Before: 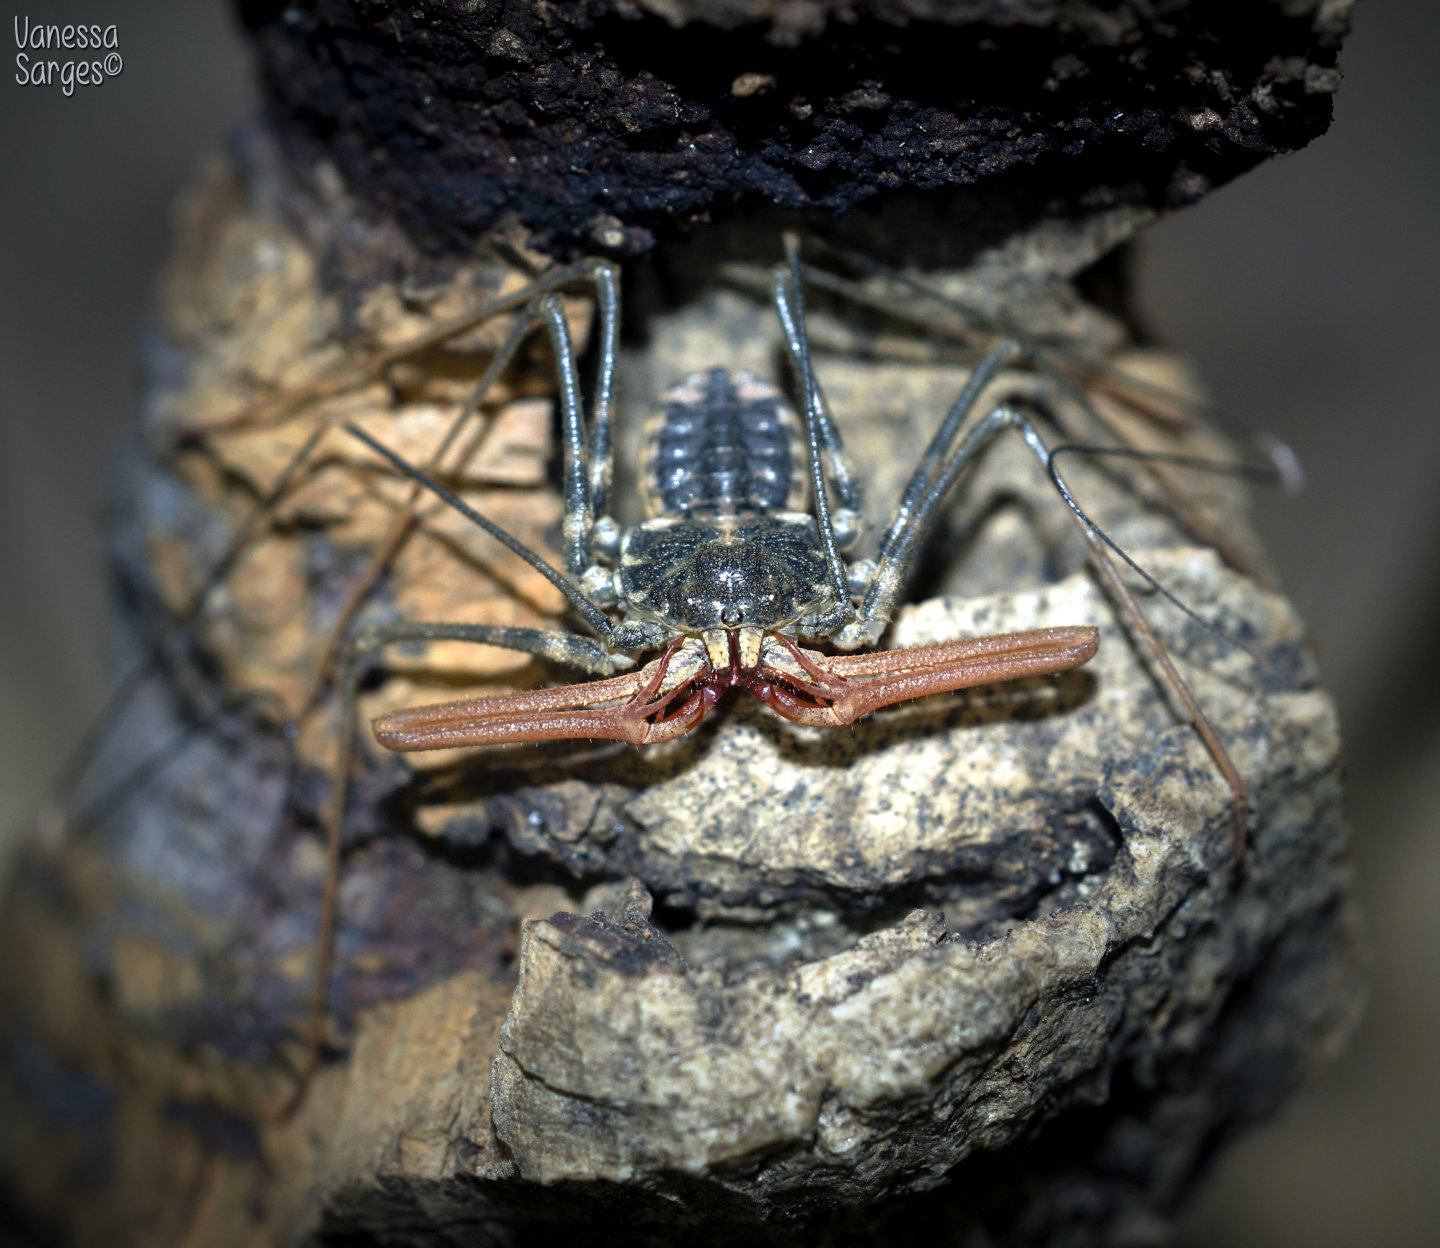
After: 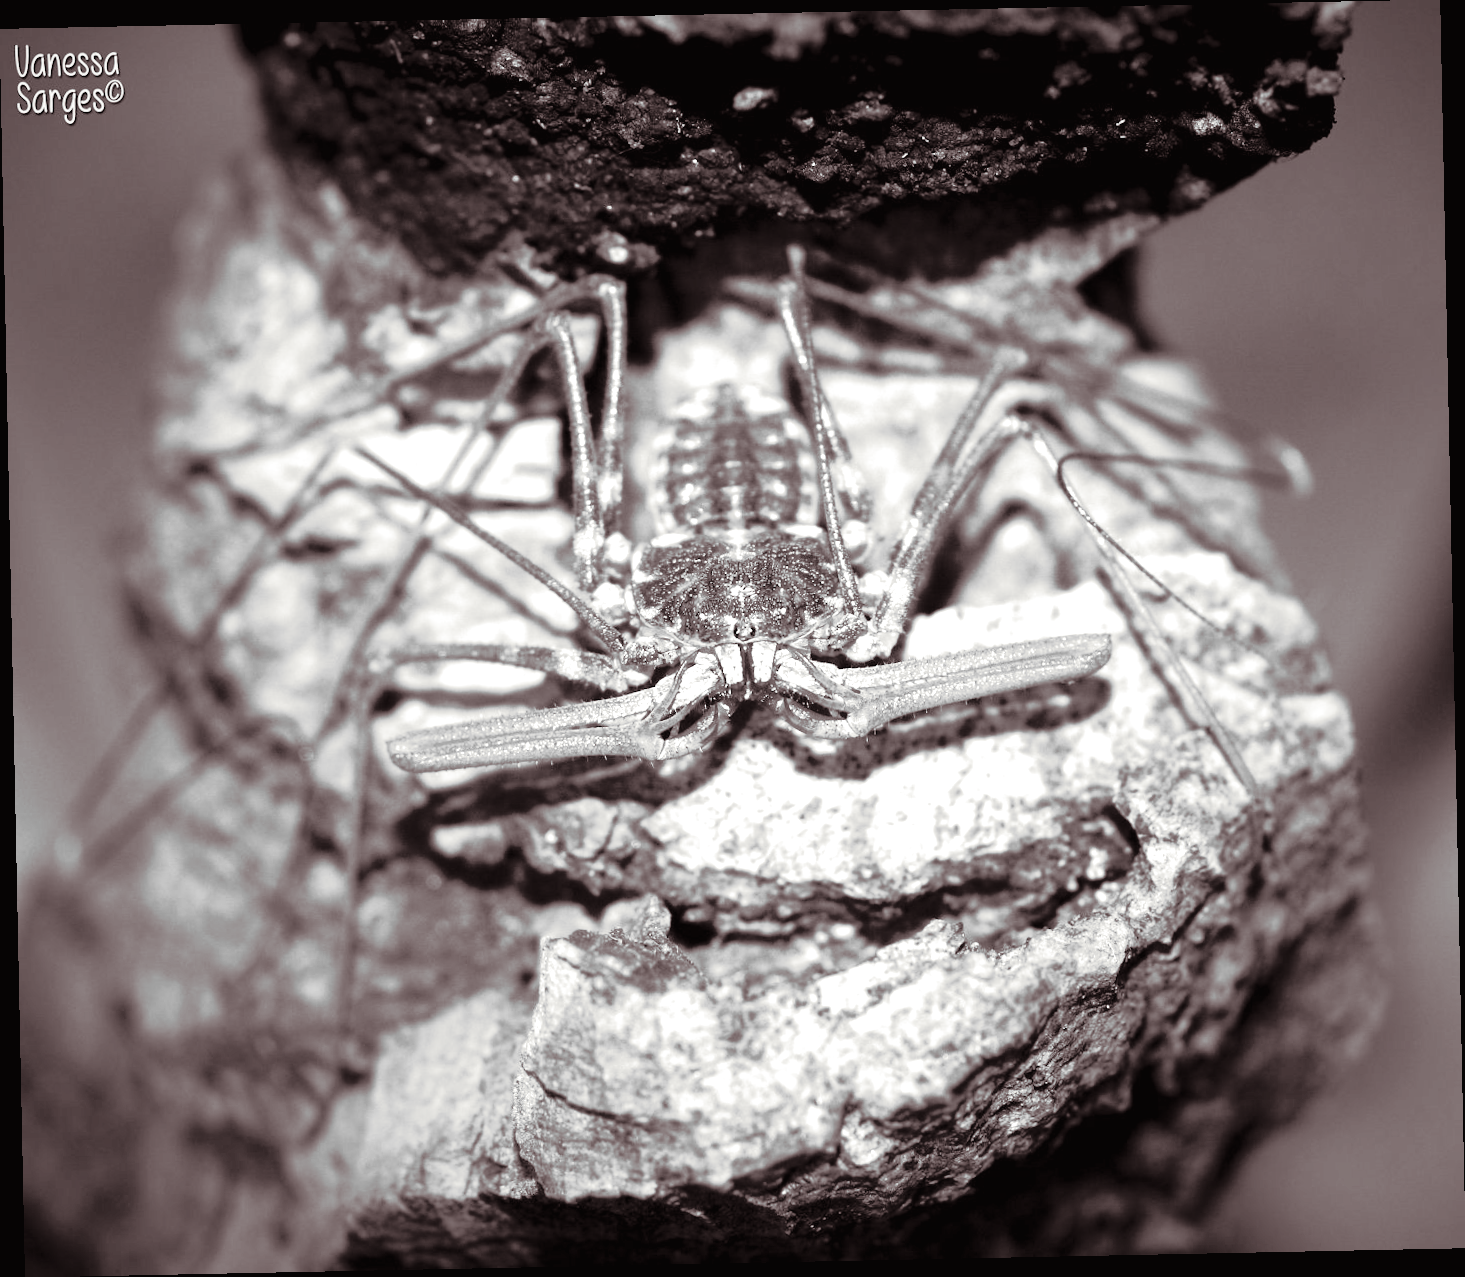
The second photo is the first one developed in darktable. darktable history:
color contrast: green-magenta contrast 1.1, blue-yellow contrast 1.1, unbound 0
monochrome: a -92.57, b 58.91
split-toning: shadows › saturation 0.24, highlights › hue 54°, highlights › saturation 0.24
exposure: black level correction 0, exposure 1.45 EV, compensate exposure bias true, compensate highlight preservation false
rotate and perspective: rotation -1.17°, automatic cropping off
tone curve: curves: ch0 [(0, 0.009) (0.105, 0.08) (0.195, 0.18) (0.283, 0.316) (0.384, 0.434) (0.485, 0.531) (0.638, 0.69) (0.81, 0.872) (1, 0.977)]; ch1 [(0, 0) (0.161, 0.092) (0.35, 0.33) (0.379, 0.401) (0.456, 0.469) (0.502, 0.5) (0.525, 0.514) (0.586, 0.604) (0.642, 0.645) (0.858, 0.817) (1, 0.942)]; ch2 [(0, 0) (0.371, 0.362) (0.437, 0.437) (0.48, 0.49) (0.53, 0.515) (0.56, 0.571) (0.622, 0.606) (0.881, 0.795) (1, 0.929)], color space Lab, independent channels, preserve colors none
